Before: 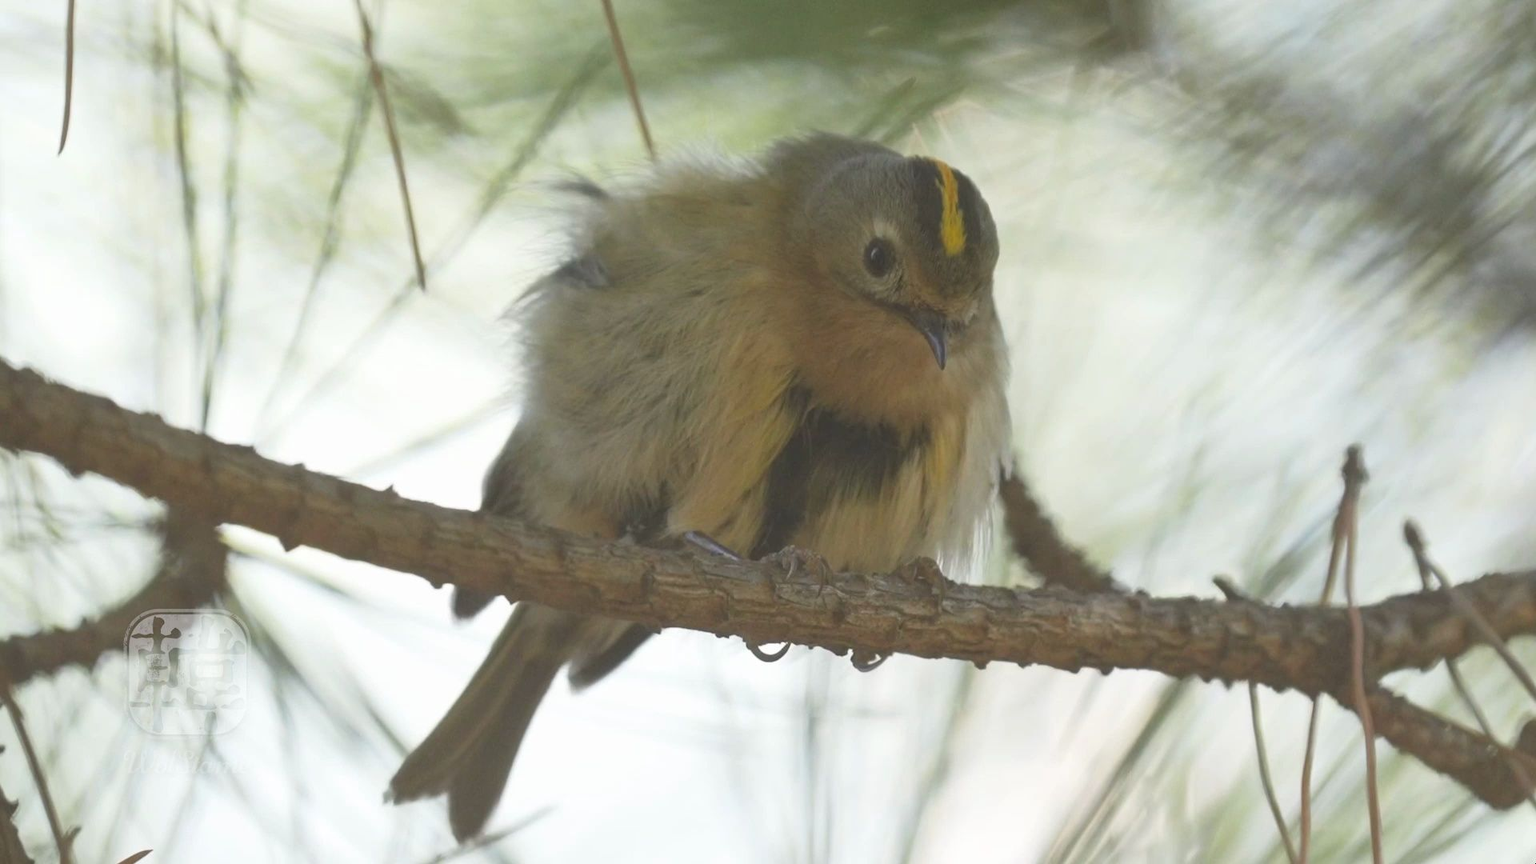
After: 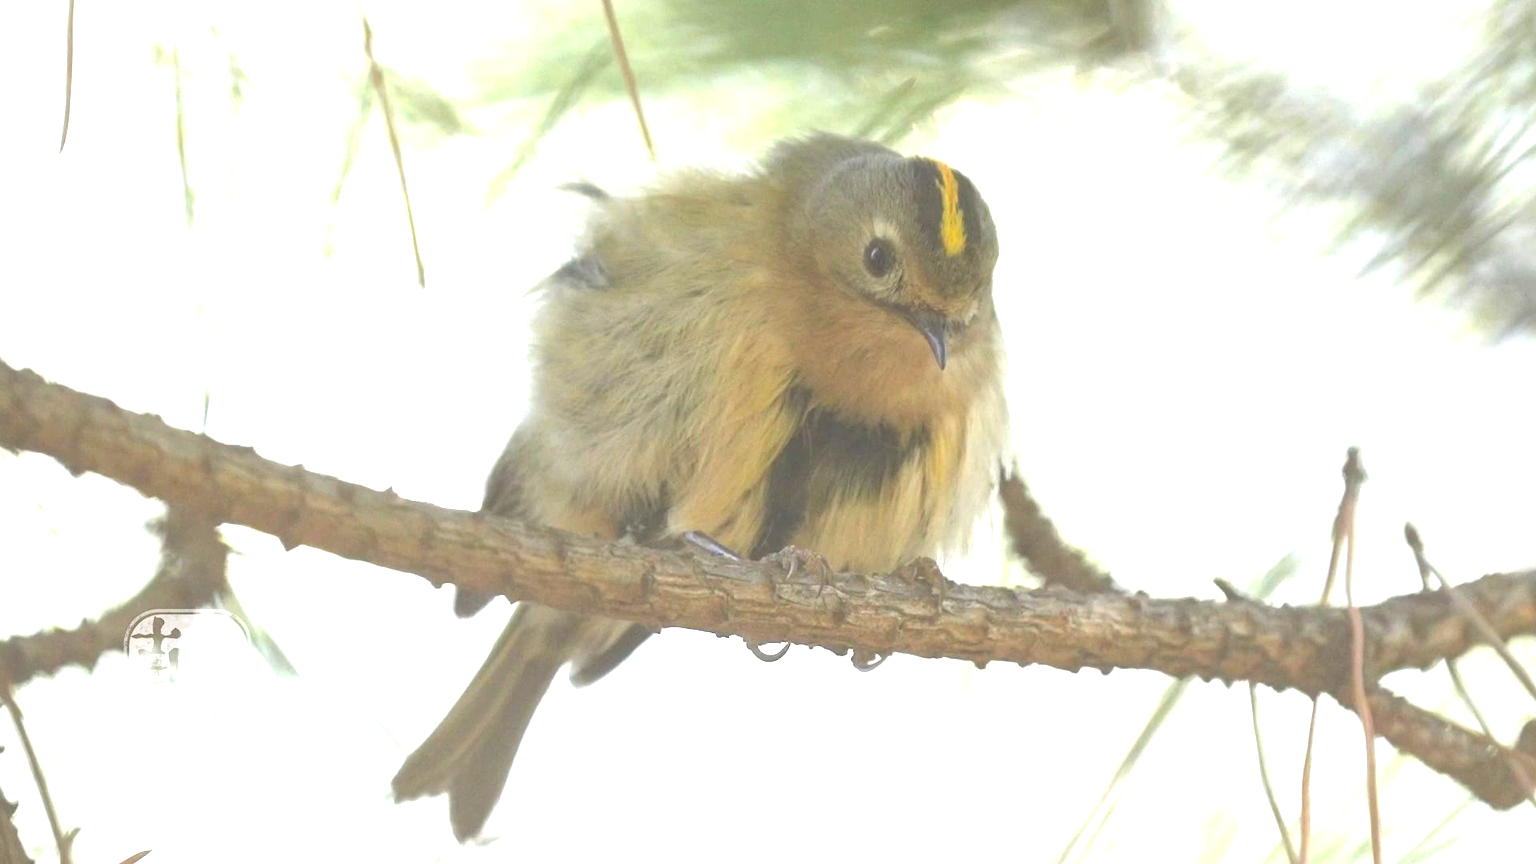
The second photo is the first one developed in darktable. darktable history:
exposure: black level correction 0, exposure 1.445 EV, compensate highlight preservation false
